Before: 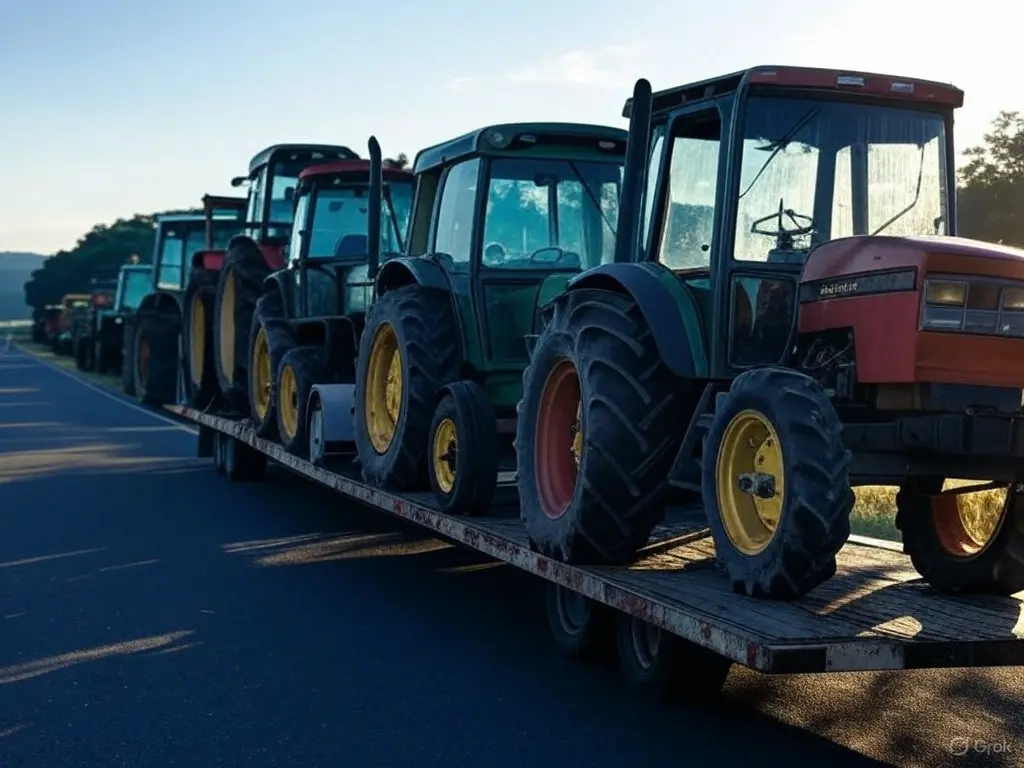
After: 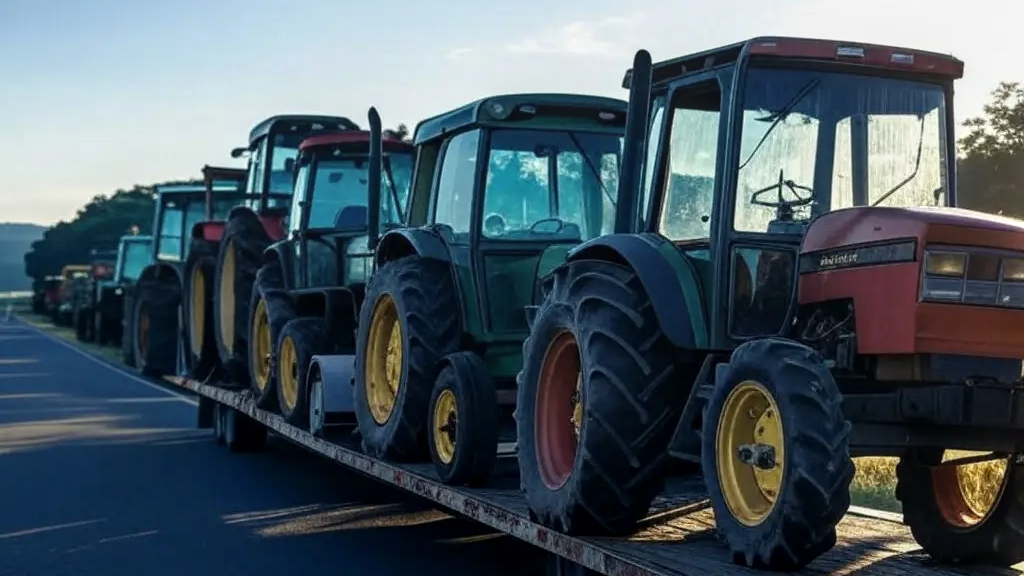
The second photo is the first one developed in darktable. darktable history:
crop: top 3.857%, bottom 21.132%
local contrast: on, module defaults
